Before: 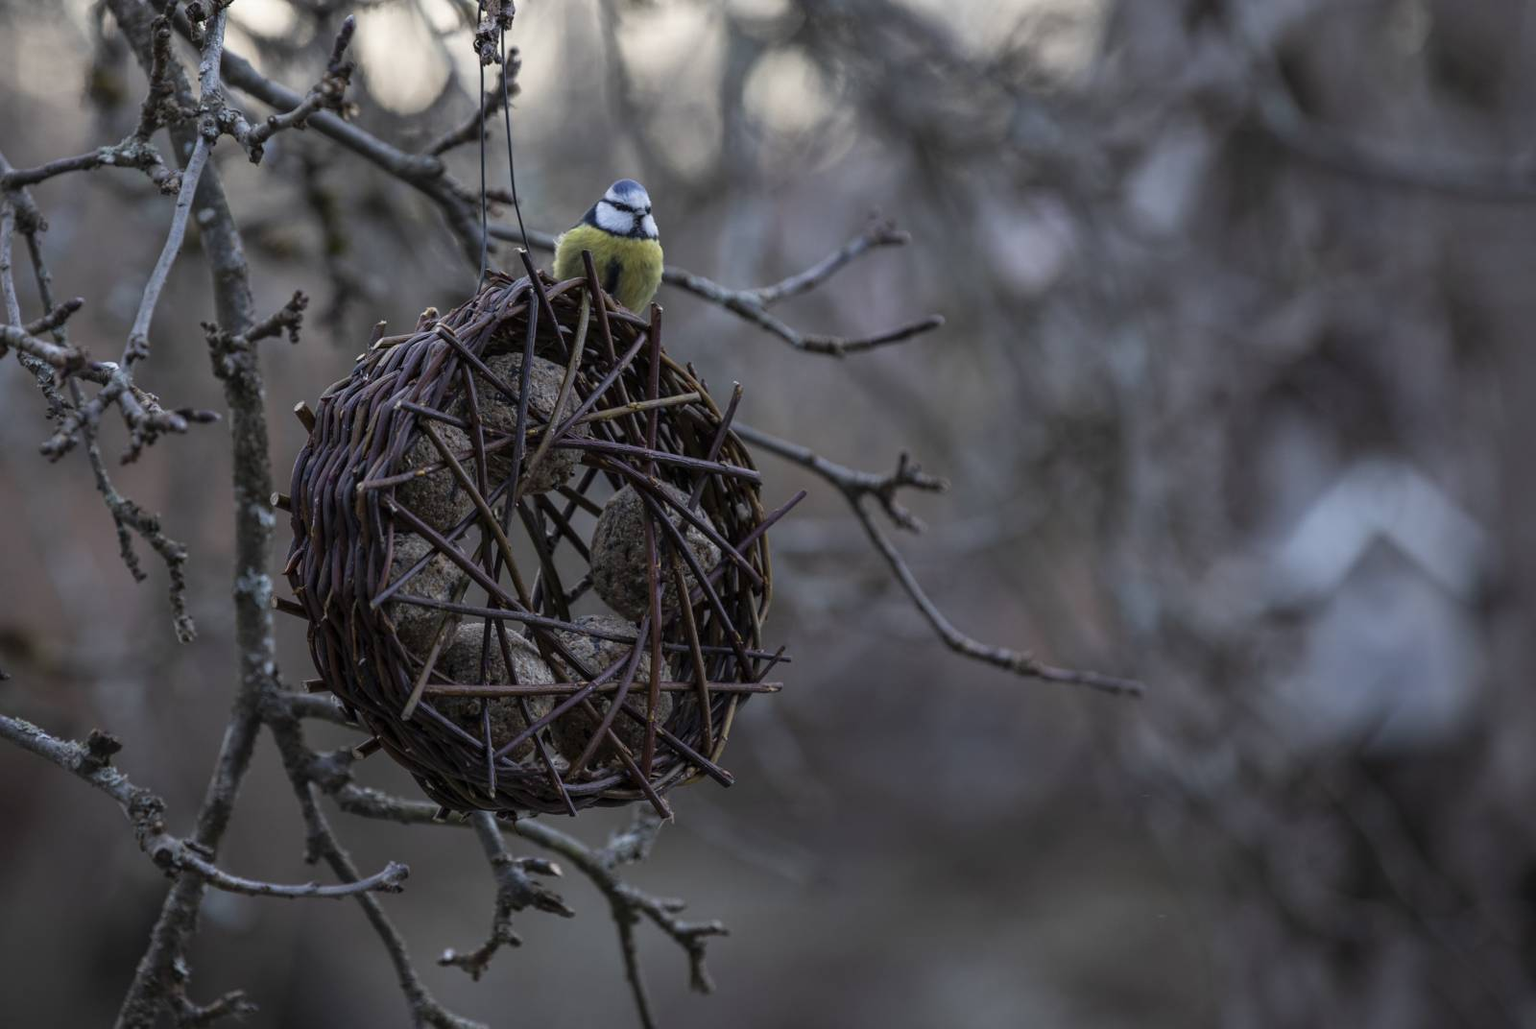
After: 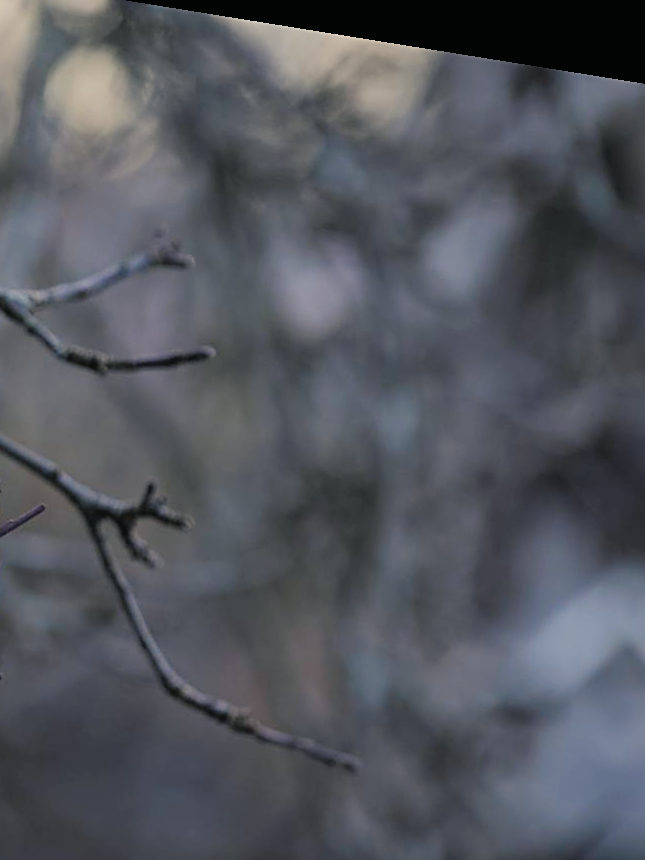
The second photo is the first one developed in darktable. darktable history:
sharpen: on, module defaults
rotate and perspective: rotation 9.12°, automatic cropping off
crop and rotate: left 49.936%, top 10.094%, right 13.136%, bottom 24.256%
color balance rgb: shadows lift › chroma 2%, shadows lift › hue 219.6°, power › hue 313.2°, highlights gain › chroma 3%, highlights gain › hue 75.6°, global offset › luminance 0.5%, perceptual saturation grading › global saturation 15.33%, perceptual saturation grading › highlights -19.33%, perceptual saturation grading › shadows 20%, global vibrance 20%
filmic rgb: black relative exposure -7.65 EV, white relative exposure 4.56 EV, hardness 3.61, color science v6 (2022)
